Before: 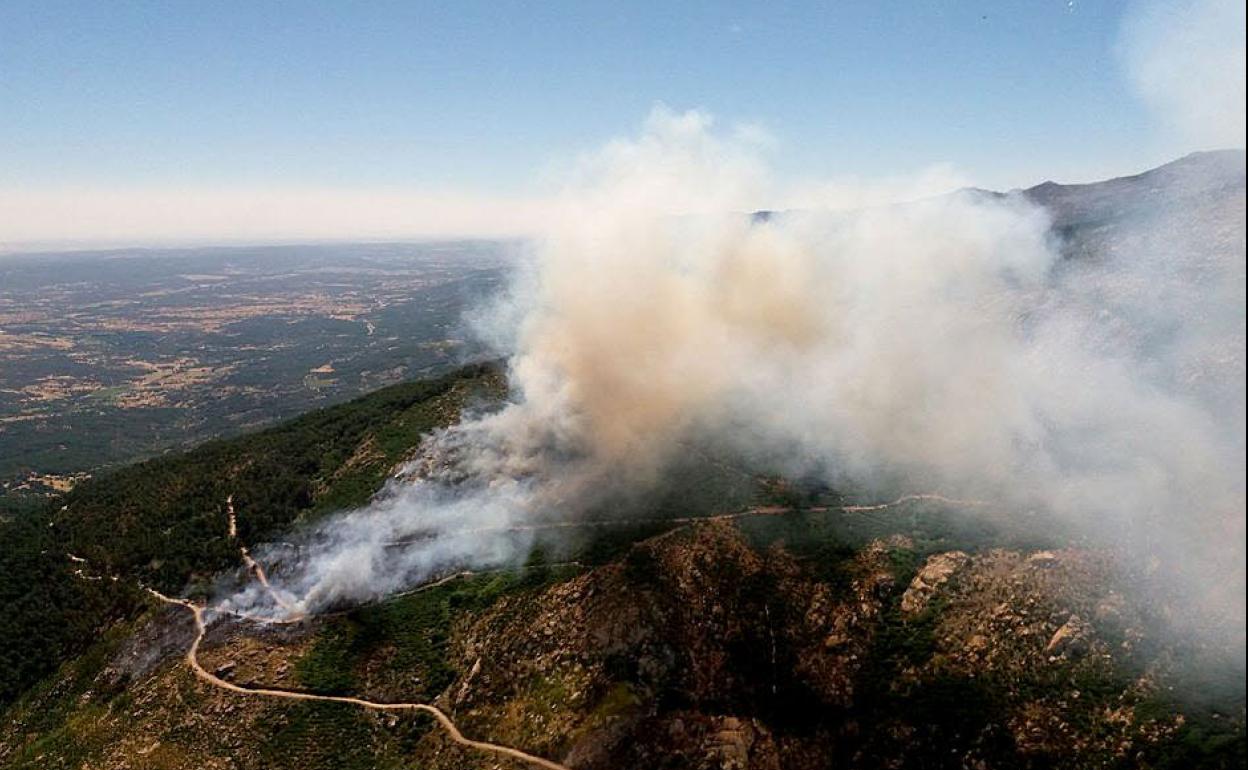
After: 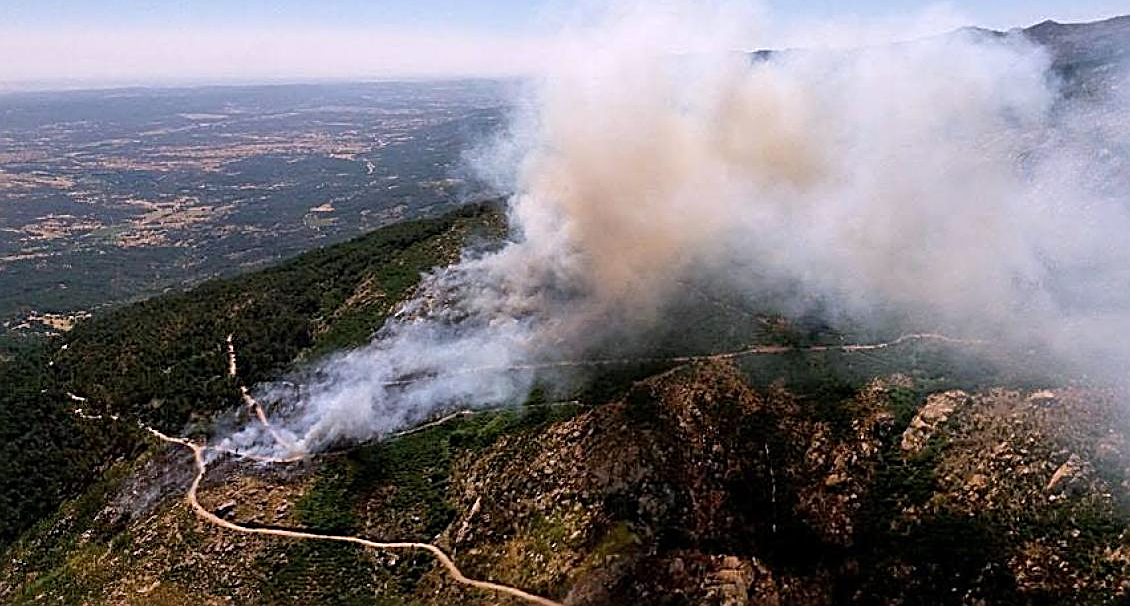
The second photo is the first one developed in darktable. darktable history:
white balance: red 1.004, blue 1.096
sharpen: radius 2.531, amount 0.628
crop: top 20.916%, right 9.437%, bottom 0.316%
shadows and highlights: shadows 37.27, highlights -28.18, soften with gaussian
